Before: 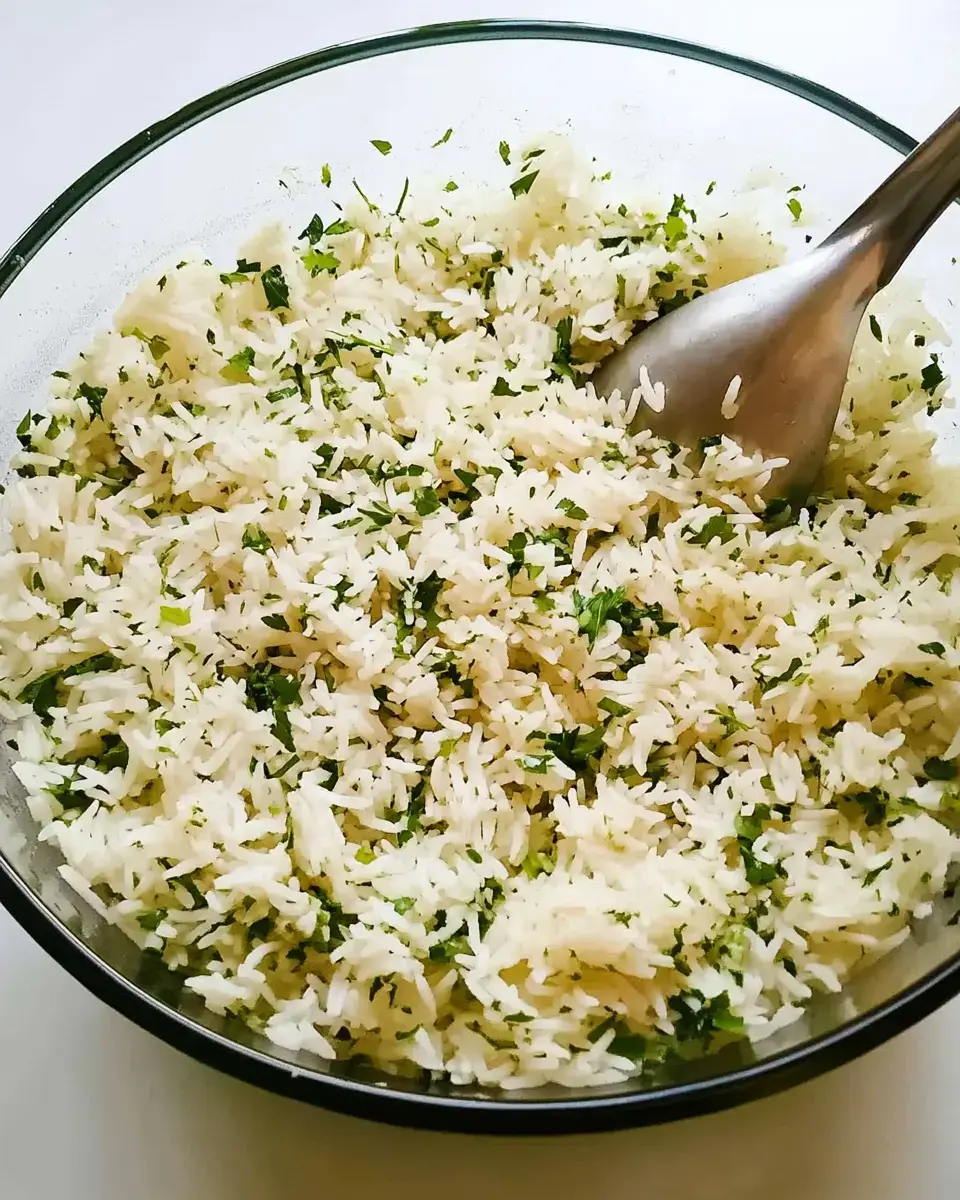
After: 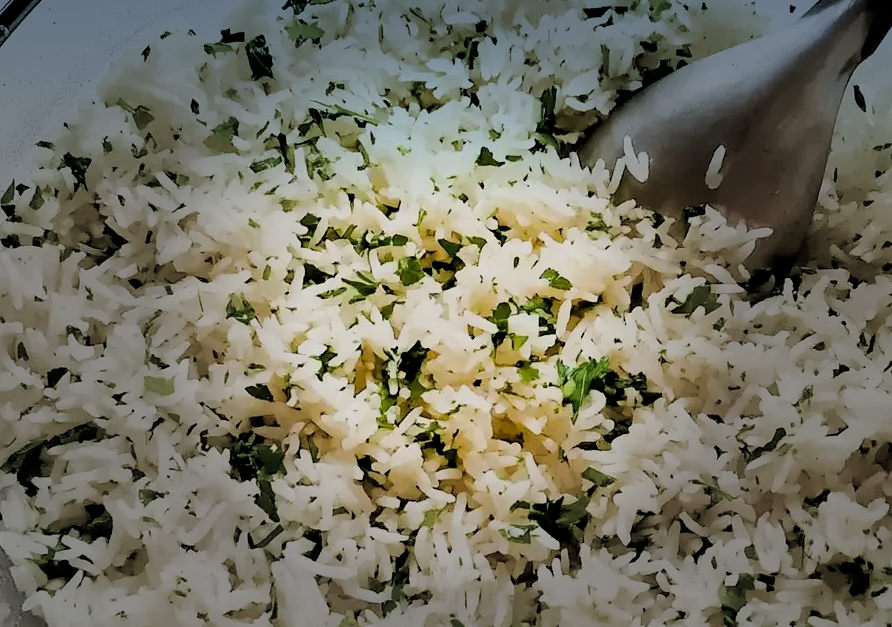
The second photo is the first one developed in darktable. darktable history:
local contrast: highlights 100%, shadows 100%, detail 120%, midtone range 0.2
crop: left 1.744%, top 19.225%, right 5.069%, bottom 28.357%
graduated density: density 2.02 EV, hardness 44%, rotation 0.374°, offset 8.21, hue 208.8°, saturation 97%
shadows and highlights: on, module defaults
filmic rgb: black relative exposure -5 EV, hardness 2.88, contrast 1.4
vignetting: fall-off start 31.28%, fall-off radius 34.64%, brightness -0.575
